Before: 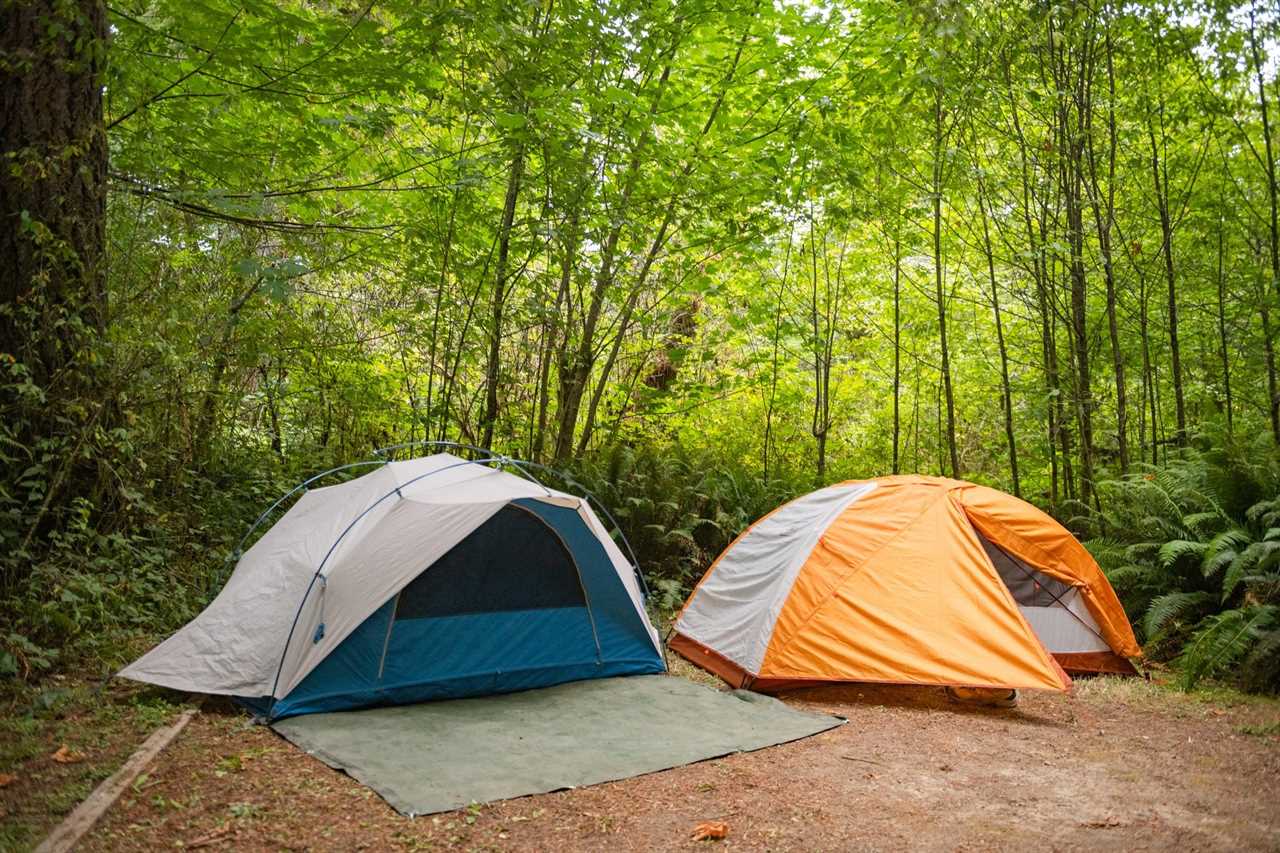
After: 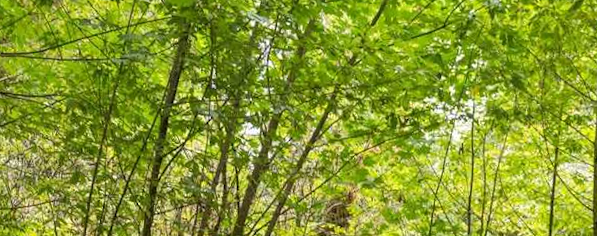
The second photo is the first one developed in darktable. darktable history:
rotate and perspective: rotation 4.1°, automatic cropping off
crop: left 28.64%, top 16.832%, right 26.637%, bottom 58.055%
